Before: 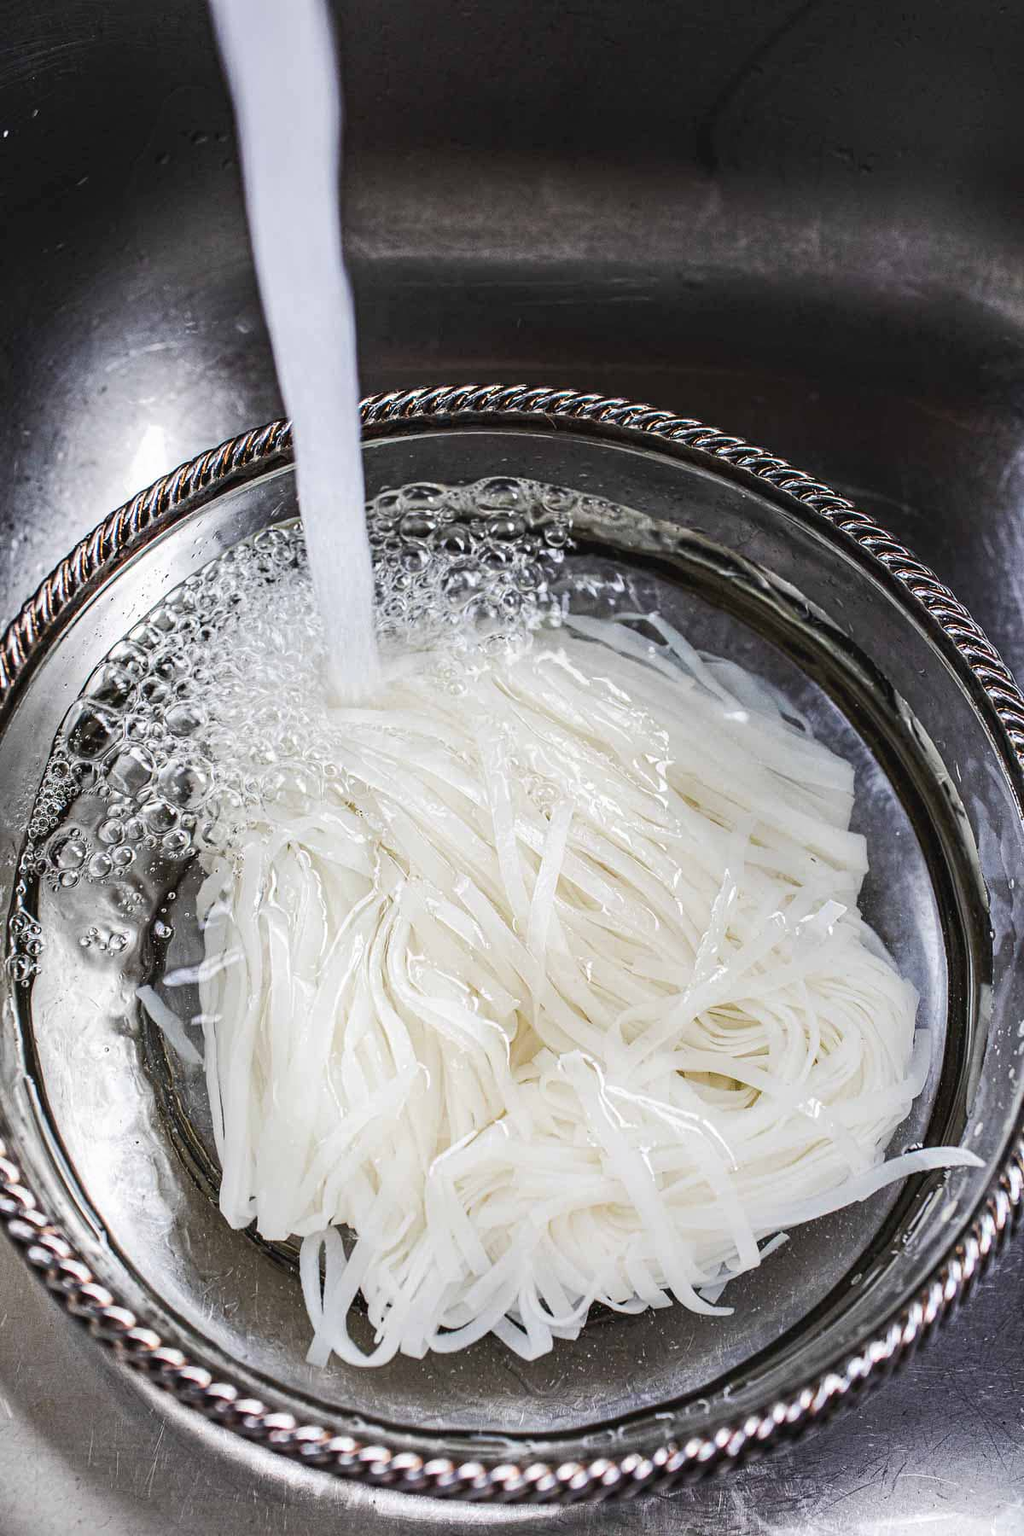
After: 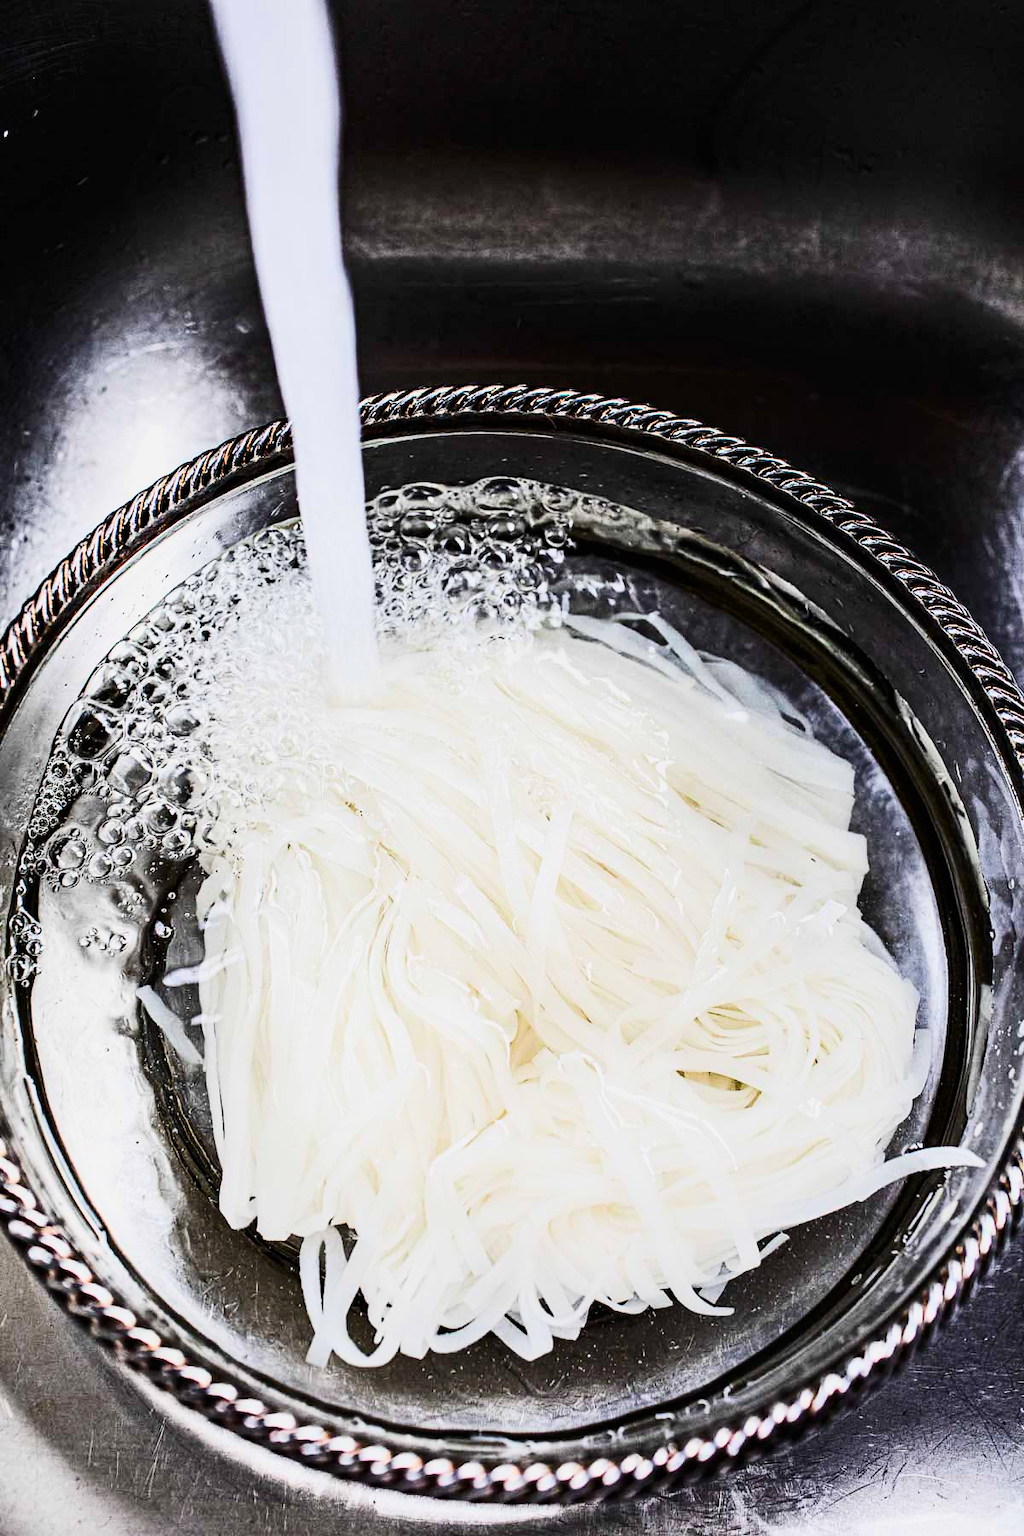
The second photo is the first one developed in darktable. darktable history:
filmic rgb: black relative exposure -7.65 EV, white relative exposure 4.56 EV, hardness 3.61, contrast 1.05
contrast brightness saturation: contrast 0.4, brightness 0.1, saturation 0.21
